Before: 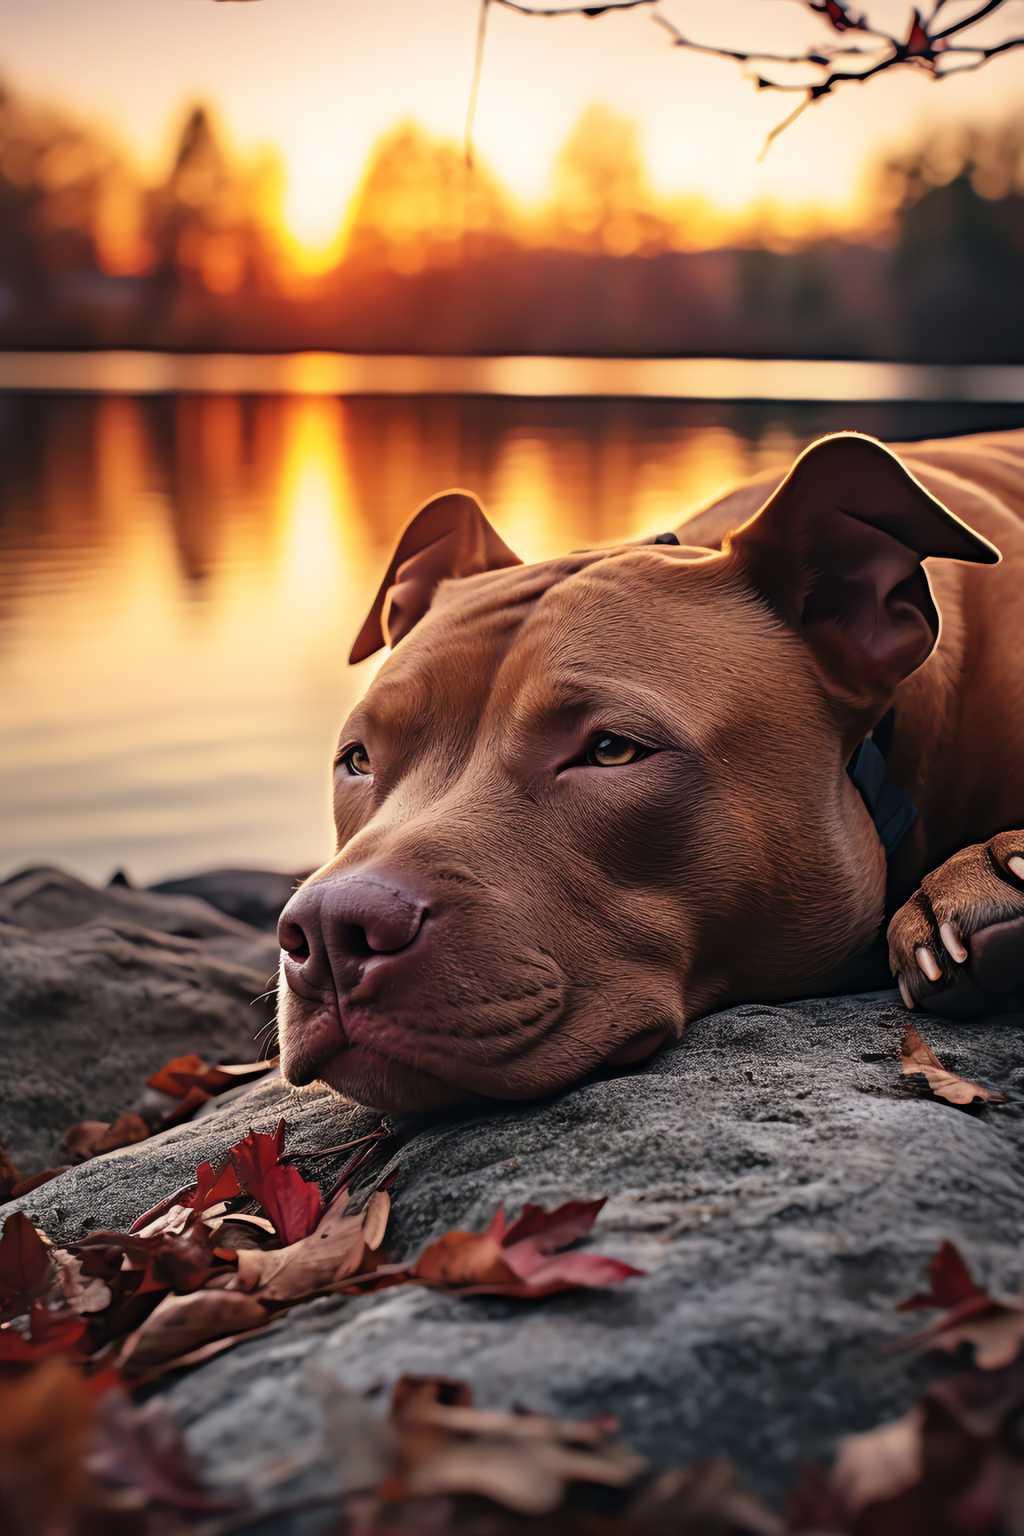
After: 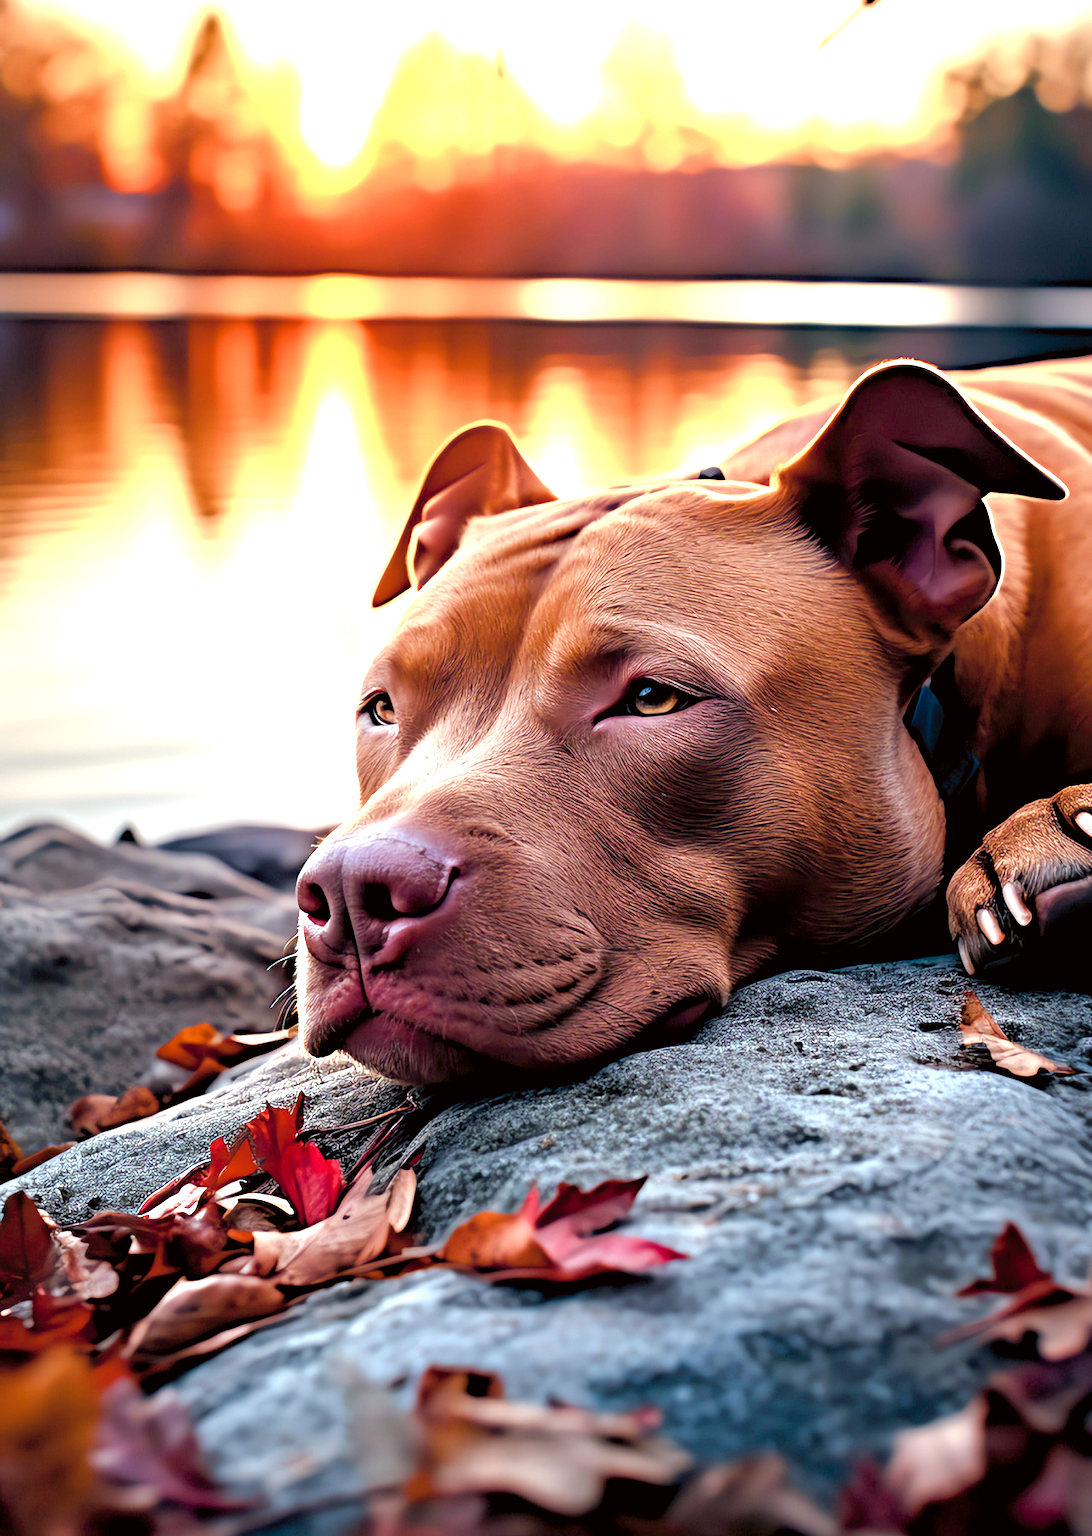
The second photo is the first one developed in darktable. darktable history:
contrast brightness saturation: brightness 0.15
color zones: curves: ch0 [(0, 0.5) (0.143, 0.5) (0.286, 0.5) (0.429, 0.5) (0.571, 0.5) (0.714, 0.476) (0.857, 0.5) (1, 0.5)]; ch2 [(0, 0.5) (0.143, 0.5) (0.286, 0.5) (0.429, 0.5) (0.571, 0.5) (0.714, 0.487) (0.857, 0.5) (1, 0.5)]
color balance rgb: shadows lift › luminance -9.41%, highlights gain › luminance 17.6%, global offset › luminance -1.45%, perceptual saturation grading › highlights -17.77%, perceptual saturation grading › mid-tones 33.1%, perceptual saturation grading › shadows 50.52%, global vibrance 24.22%
crop and rotate: top 6.25%
base curve: curves: ch0 [(0, 0) (0.74, 0.67) (1, 1)]
exposure: exposure 1.089 EV, compensate highlight preservation false
color correction: highlights a* -2.73, highlights b* -2.09, shadows a* 2.41, shadows b* 2.73
color calibration: illuminant F (fluorescent), F source F9 (Cool White Deluxe 4150 K) – high CRI, x 0.374, y 0.373, temperature 4158.34 K
